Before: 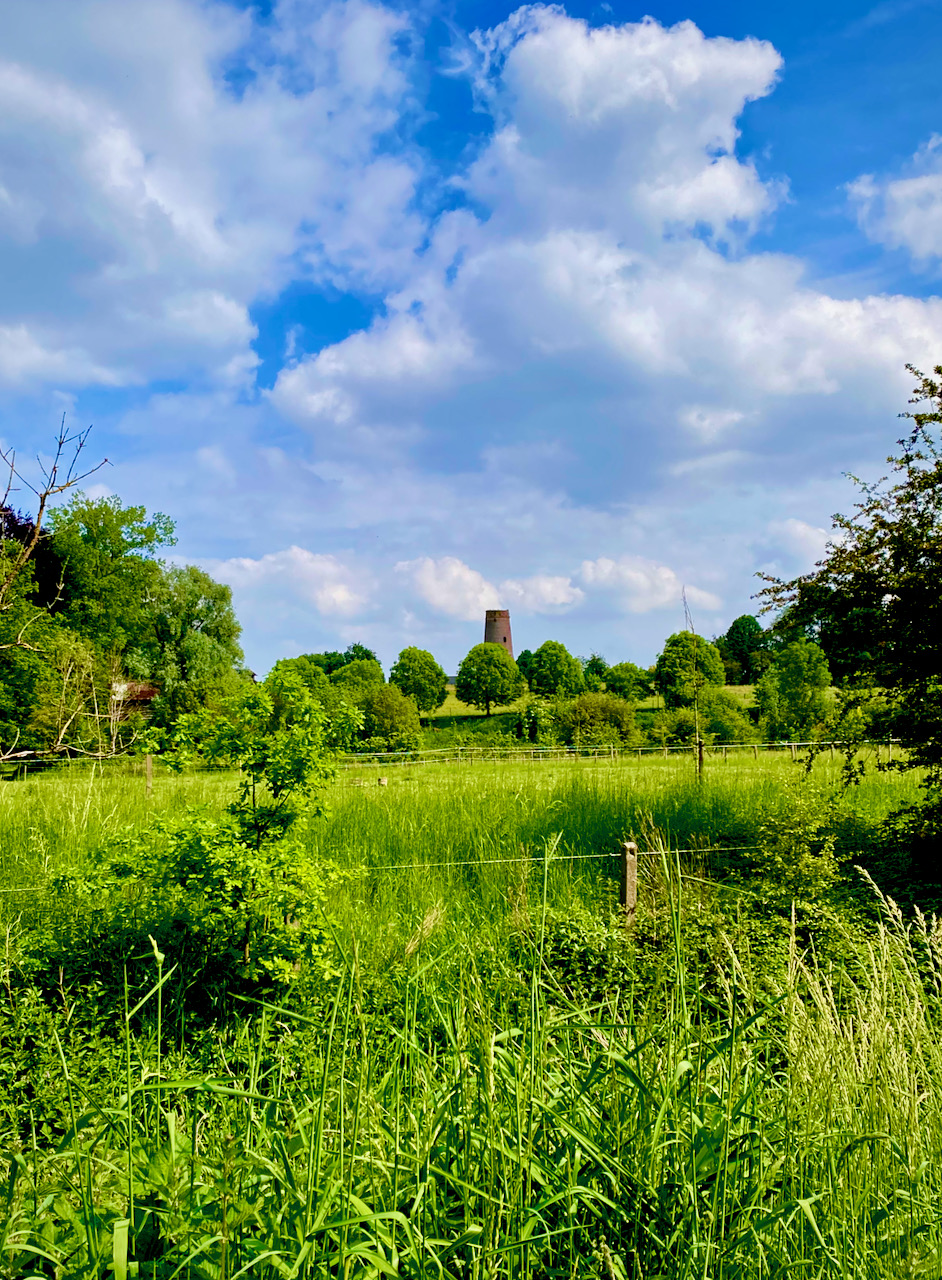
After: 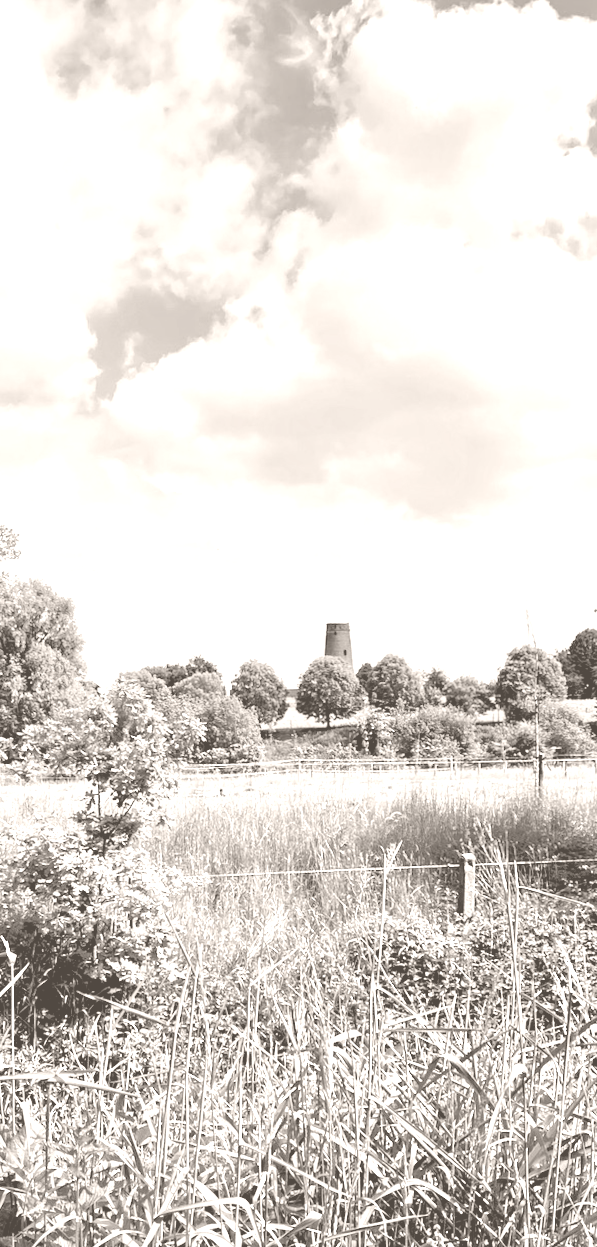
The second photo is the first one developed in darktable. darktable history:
crop and rotate: left 14.292%, right 19.041%
rotate and perspective: rotation 0.074°, lens shift (vertical) 0.096, lens shift (horizontal) -0.041, crop left 0.043, crop right 0.952, crop top 0.024, crop bottom 0.979
colorize: hue 34.49°, saturation 35.33%, source mix 100%, lightness 55%, version 1
